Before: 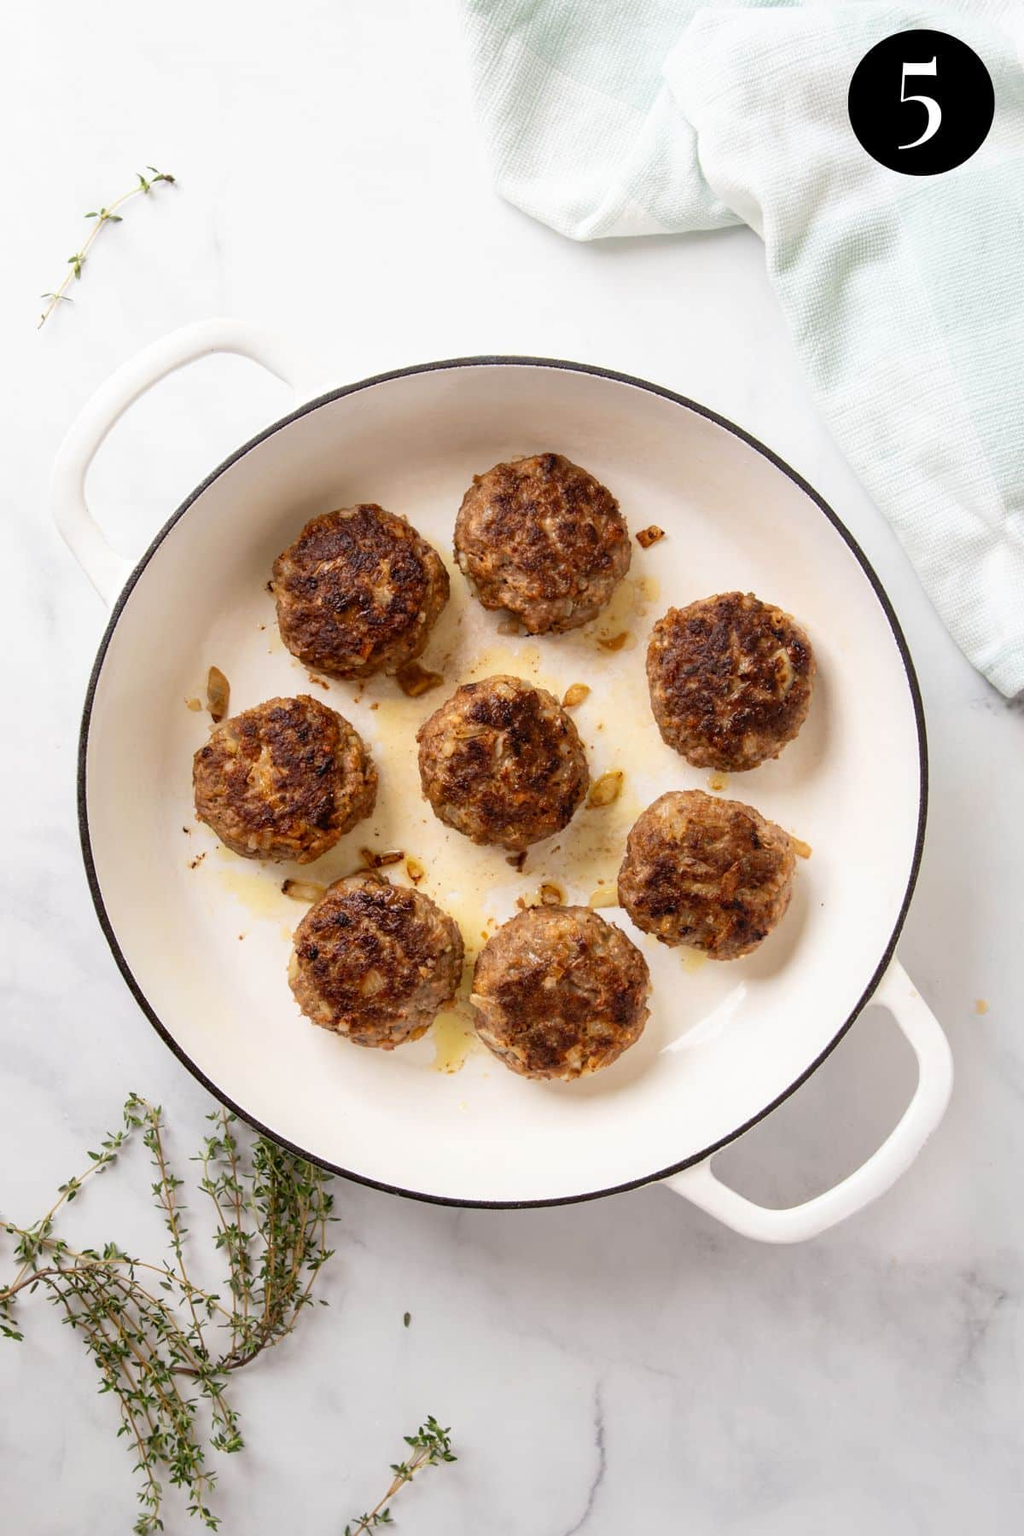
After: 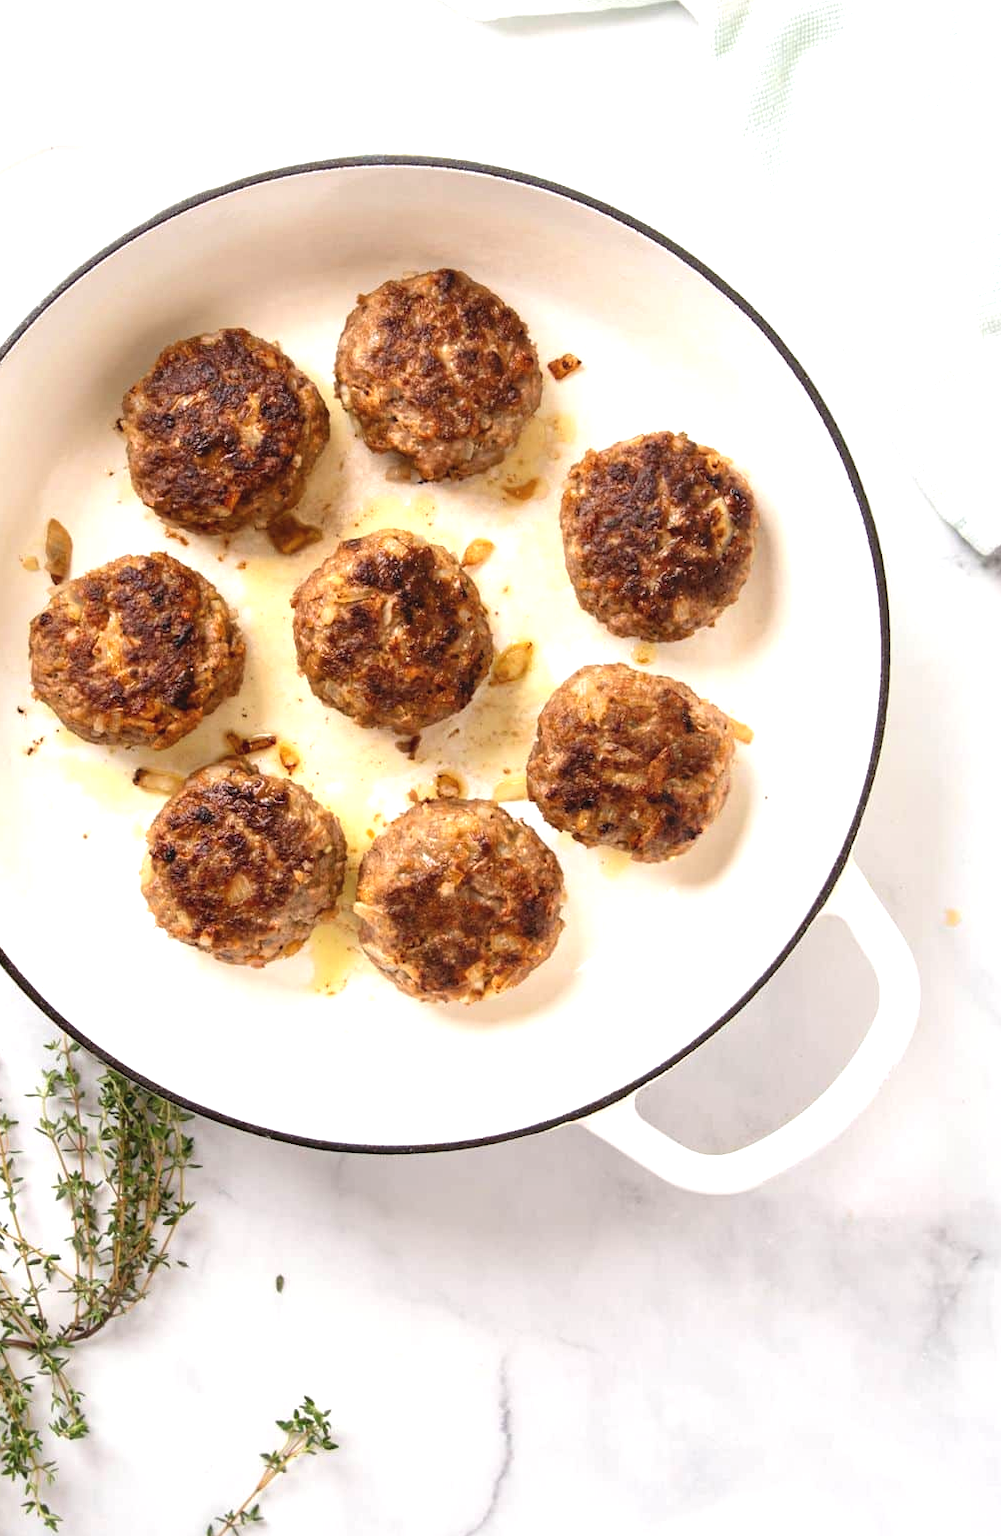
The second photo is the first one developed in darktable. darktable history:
crop: left 16.434%, top 14.586%
exposure: black level correction -0.002, exposure 0.705 EV, compensate exposure bias true, compensate highlight preservation false
